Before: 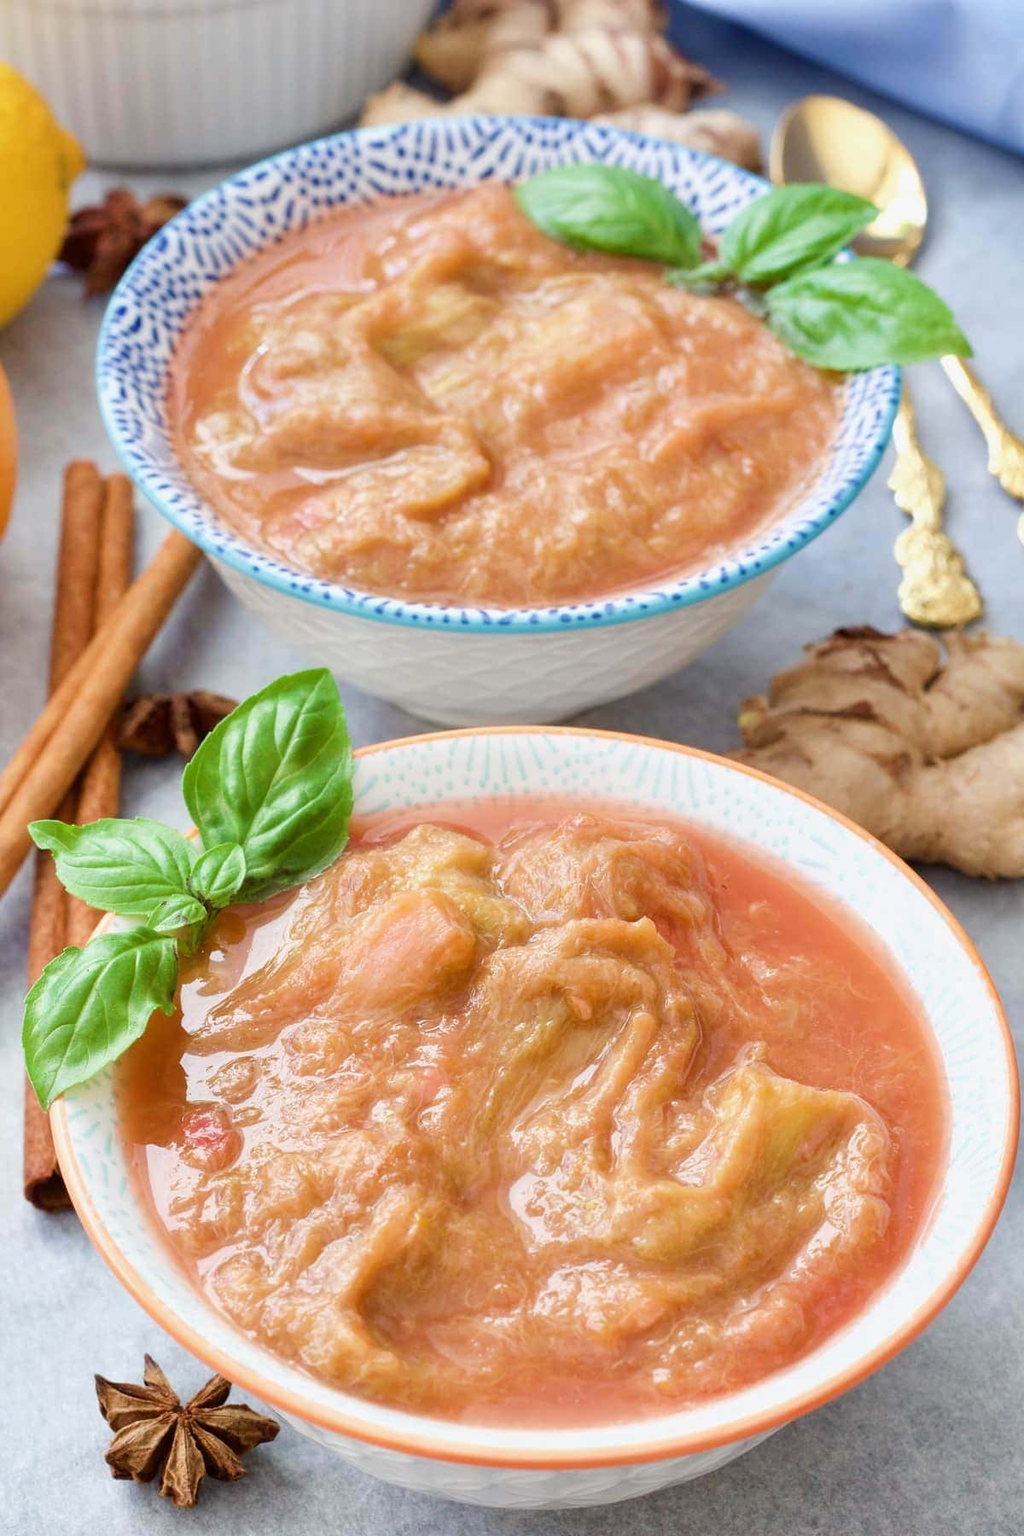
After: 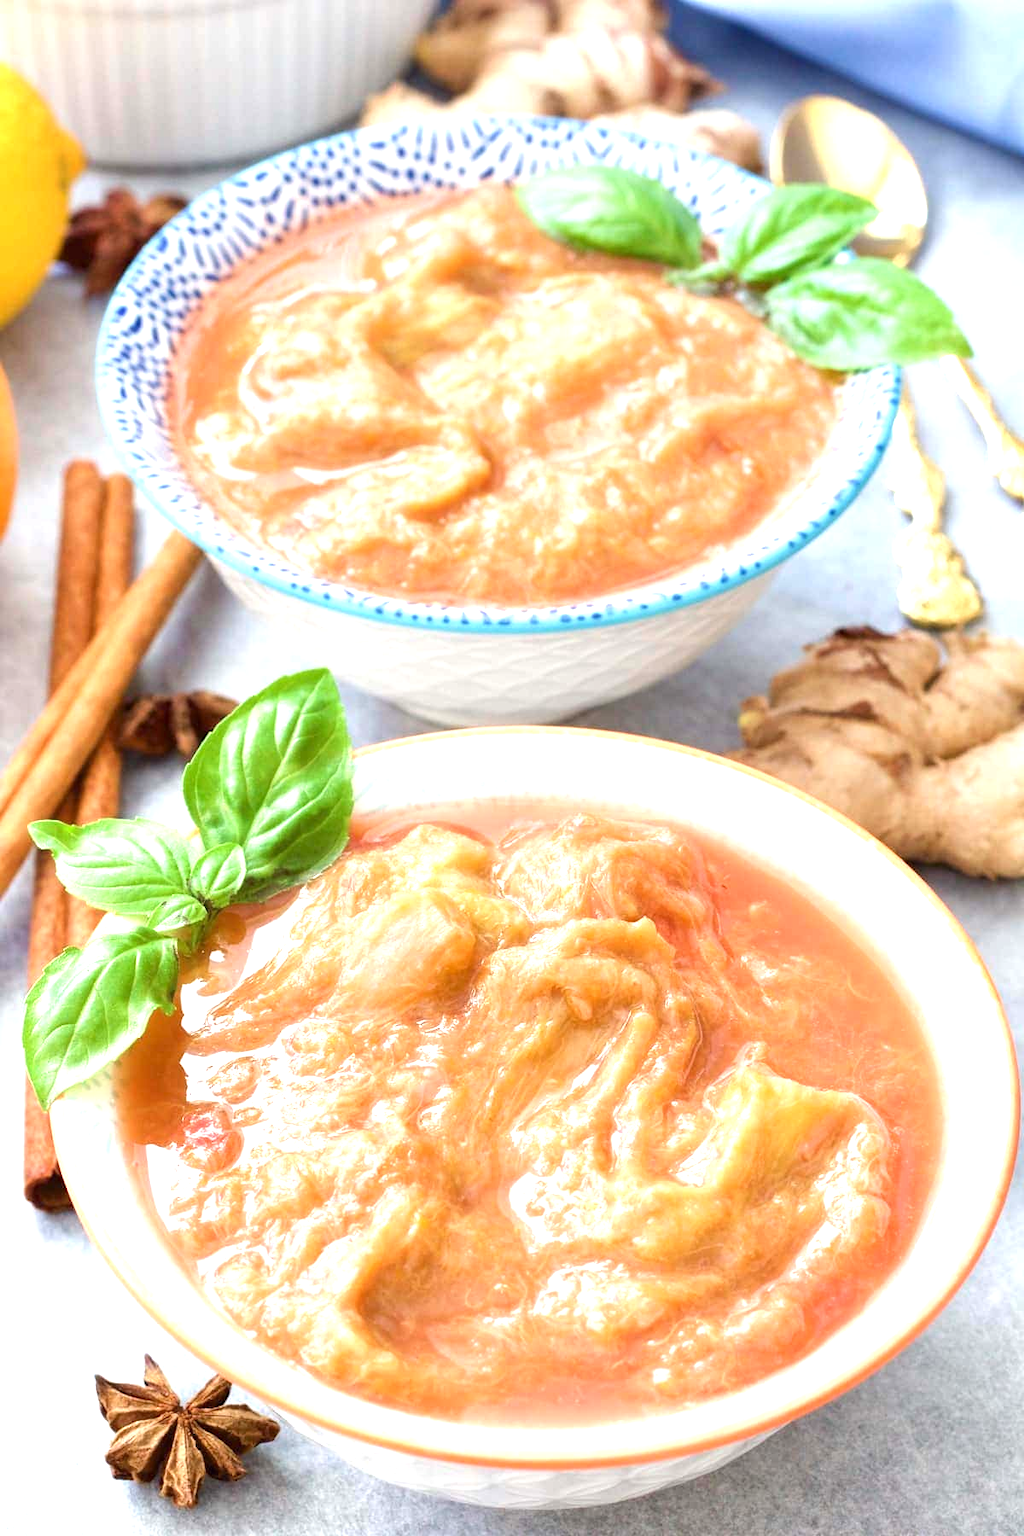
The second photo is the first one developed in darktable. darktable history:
exposure: exposure 0.925 EV, compensate highlight preservation false
tone equalizer: edges refinement/feathering 500, mask exposure compensation -1.57 EV, preserve details no
